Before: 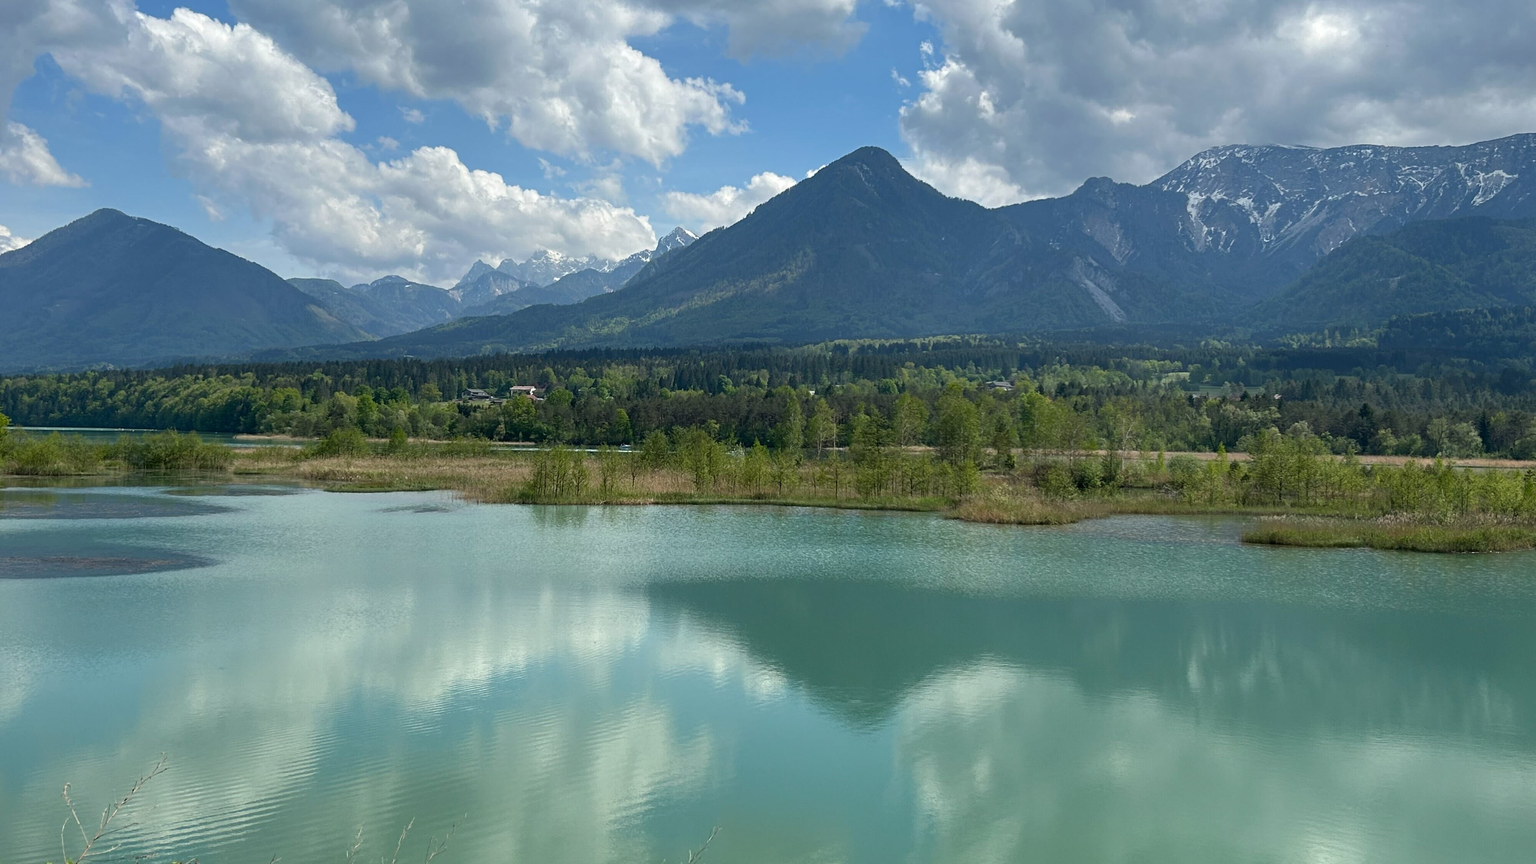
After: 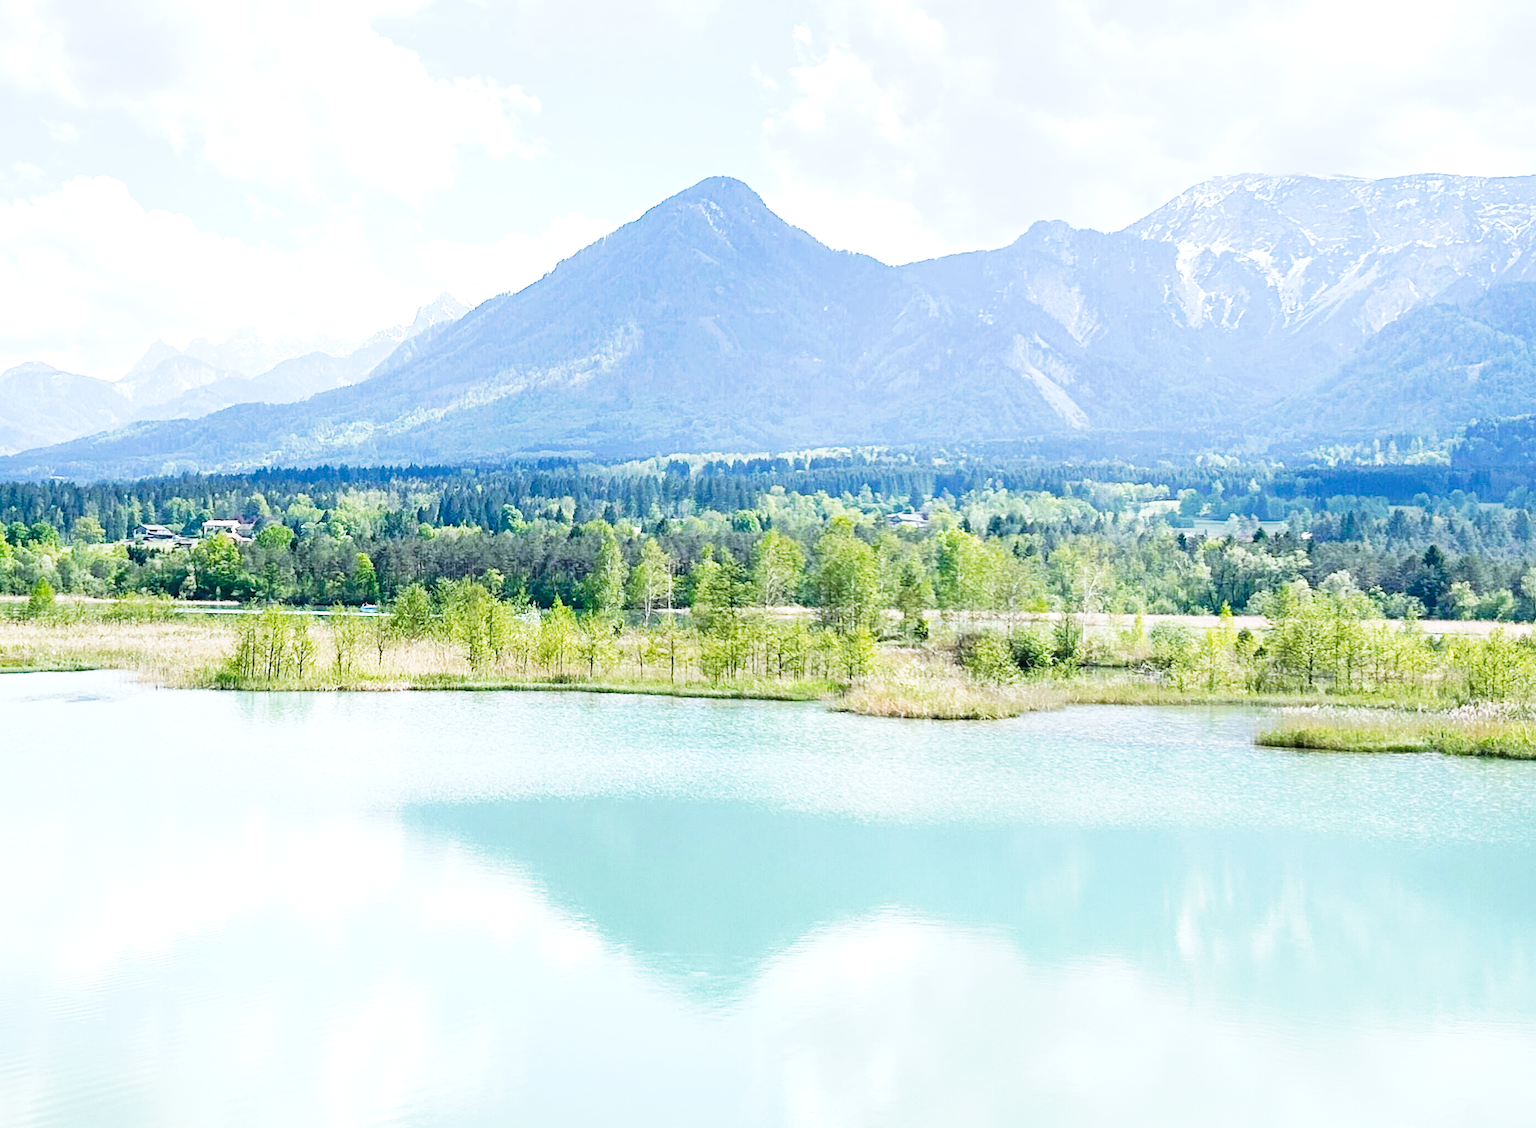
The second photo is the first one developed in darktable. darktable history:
exposure: black level correction 0, exposure 1.4 EV, compensate highlight preservation false
crop and rotate: left 24.034%, top 2.838%, right 6.406%, bottom 6.299%
white balance: red 0.967, blue 1.119, emerald 0.756
tone curve: curves: ch0 [(0, 0) (0.003, 0.003) (0.011, 0.013) (0.025, 0.028) (0.044, 0.05) (0.069, 0.078) (0.1, 0.113) (0.136, 0.153) (0.177, 0.2) (0.224, 0.271) (0.277, 0.374) (0.335, 0.47) (0.399, 0.574) (0.468, 0.688) (0.543, 0.79) (0.623, 0.859) (0.709, 0.919) (0.801, 0.957) (0.898, 0.978) (1, 1)], preserve colors none
